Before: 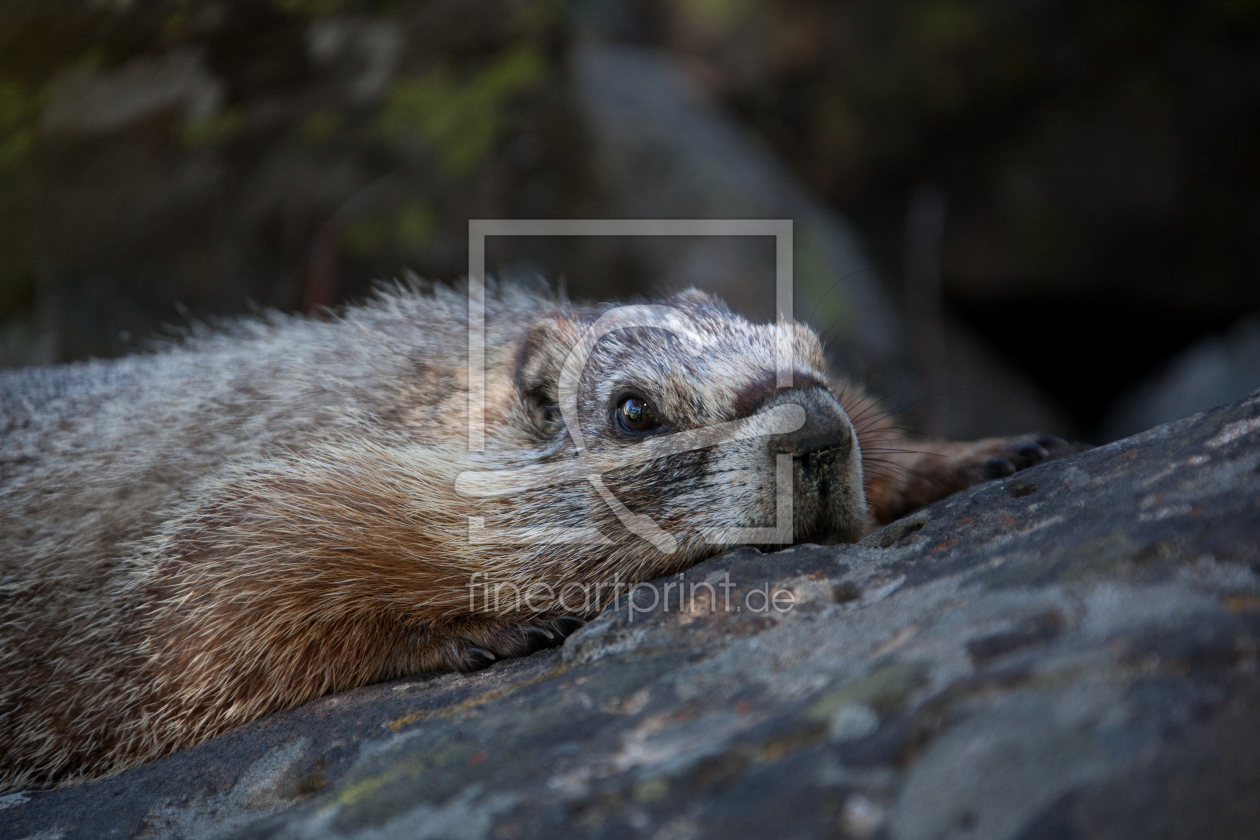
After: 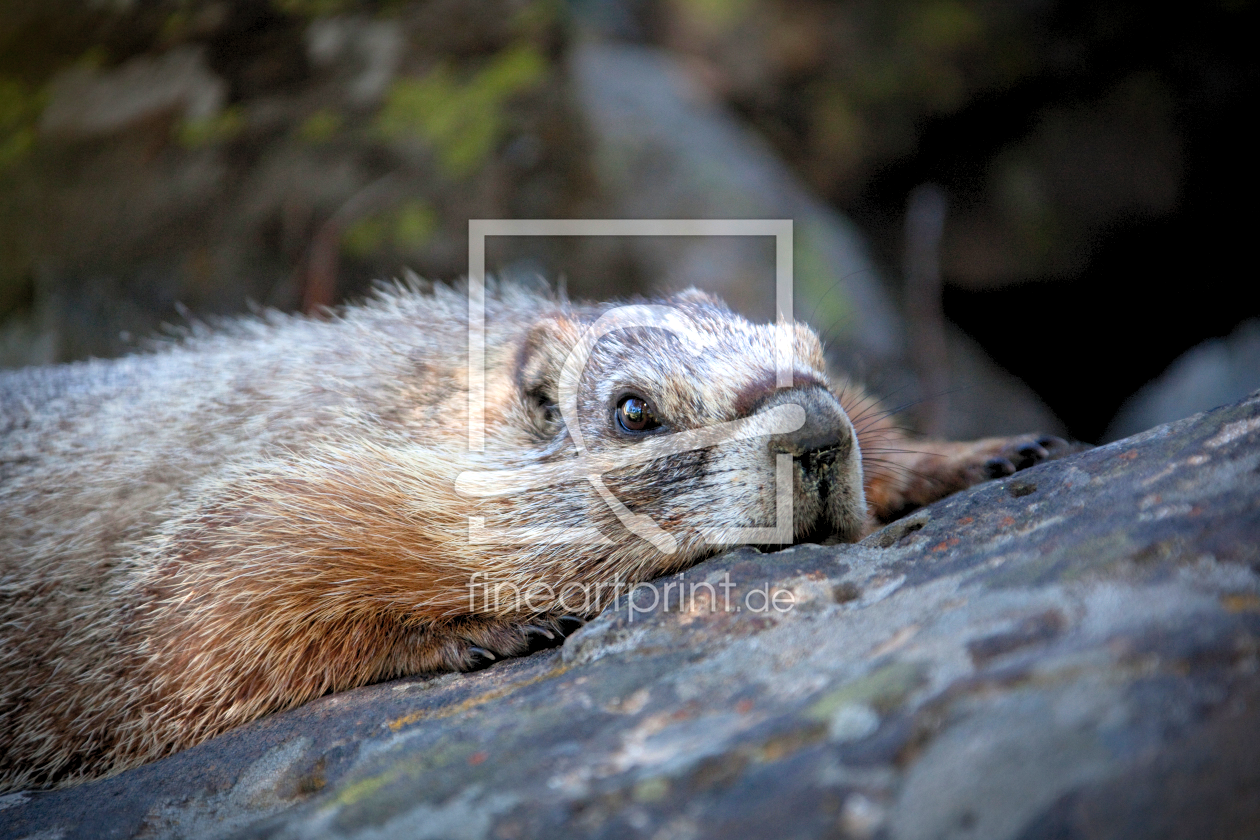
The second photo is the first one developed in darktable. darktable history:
levels: levels [0.036, 0.364, 0.827]
vignetting: brightness -0.597, saturation -0.001, automatic ratio true, unbound false
